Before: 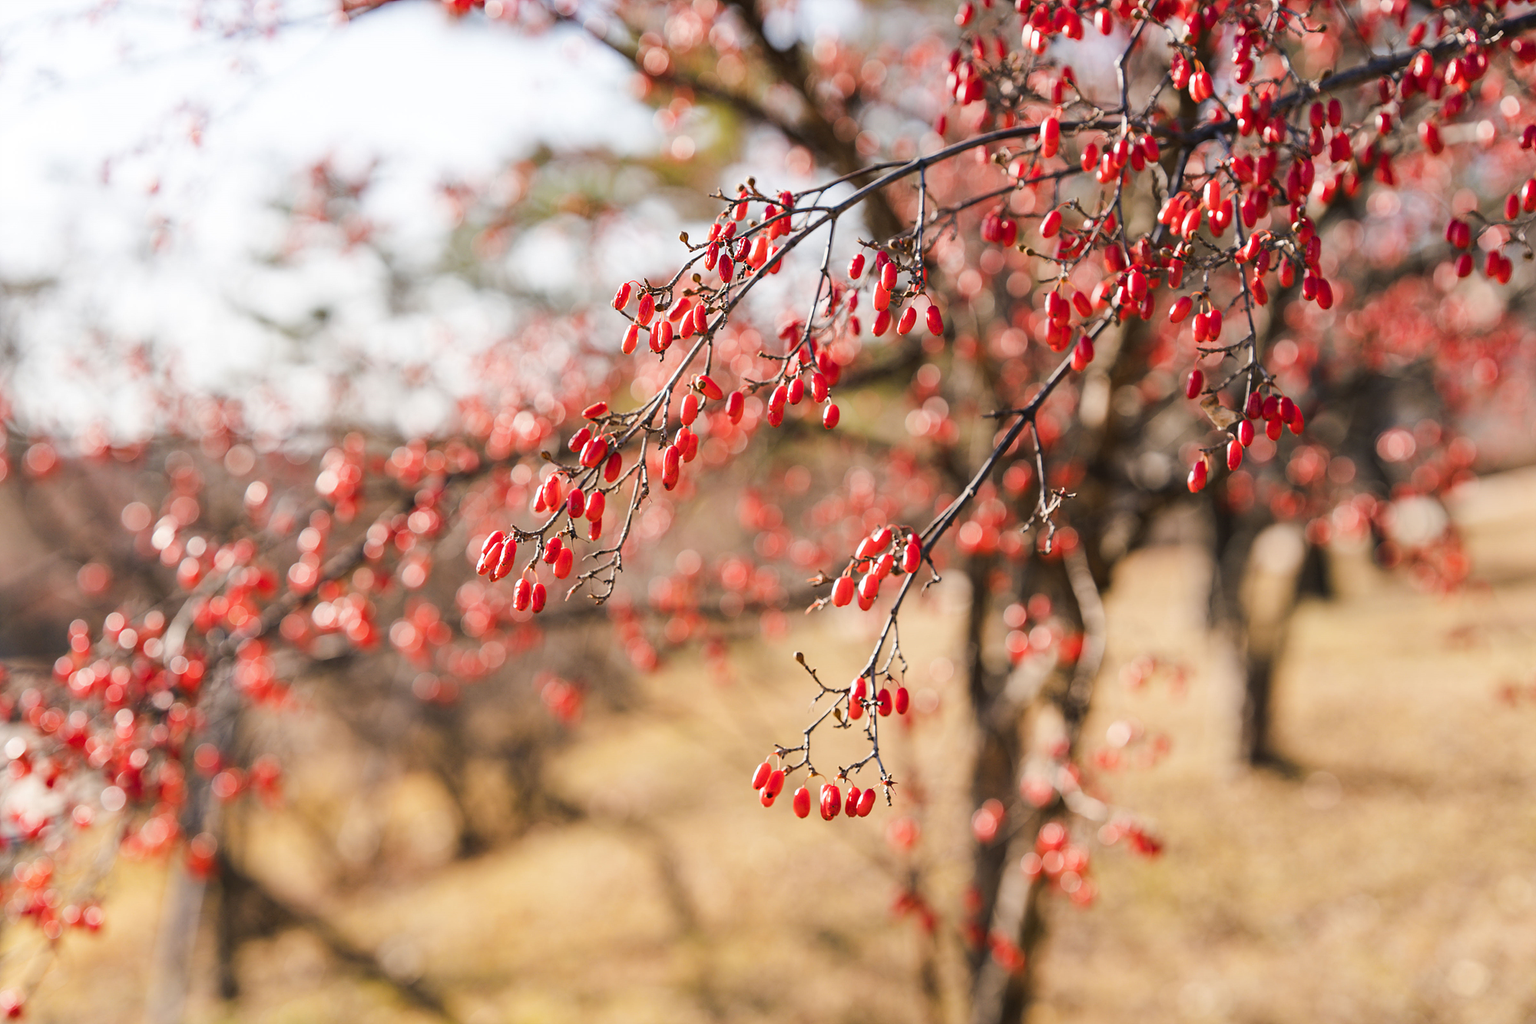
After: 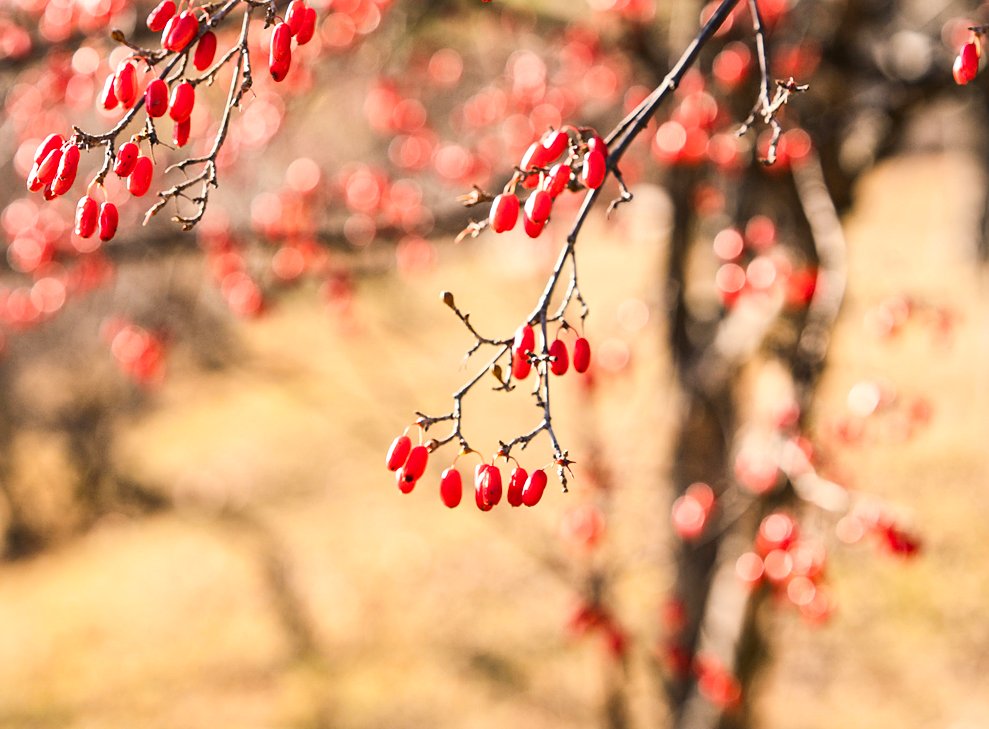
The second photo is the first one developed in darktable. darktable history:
crop: left 29.672%, top 41.786%, right 20.851%, bottom 3.487%
contrast brightness saturation: contrast 0.2, brightness 0.16, saturation 0.22
local contrast: mode bilateral grid, contrast 20, coarseness 20, detail 150%, midtone range 0.2
